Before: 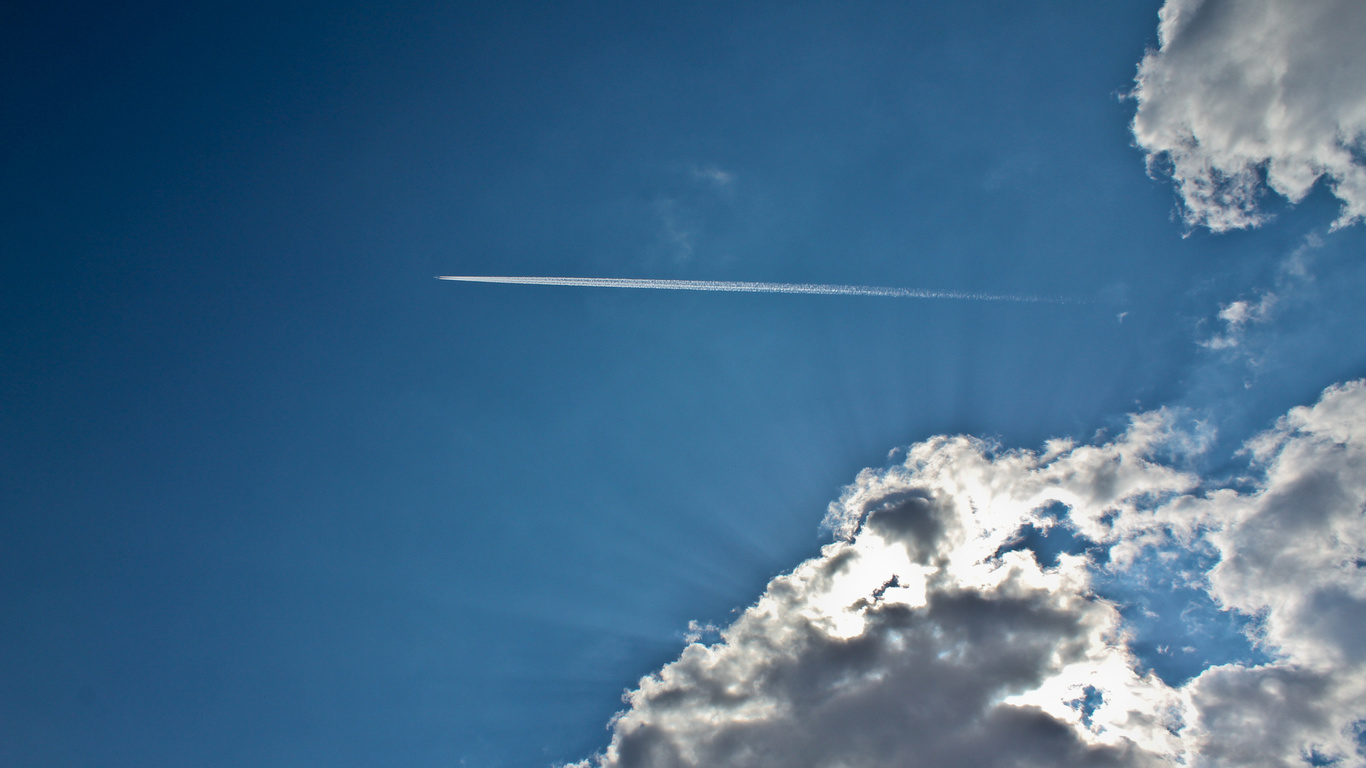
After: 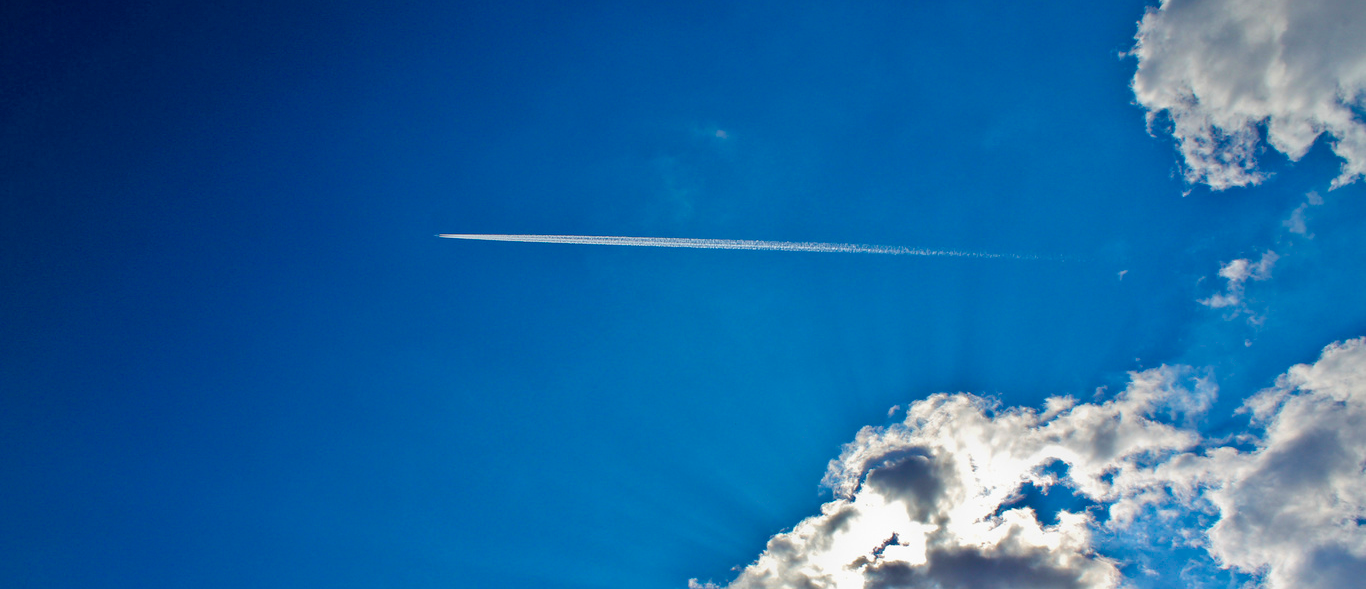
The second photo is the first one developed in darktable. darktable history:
color balance rgb: shadows lift › chroma 3.248%, shadows lift › hue 278.01°, linear chroma grading › global chroma 24.643%, perceptual saturation grading › global saturation 20%, perceptual saturation grading › highlights -25.709%, perceptual saturation grading › shadows 50.035%
crop: top 5.587%, bottom 17.65%
